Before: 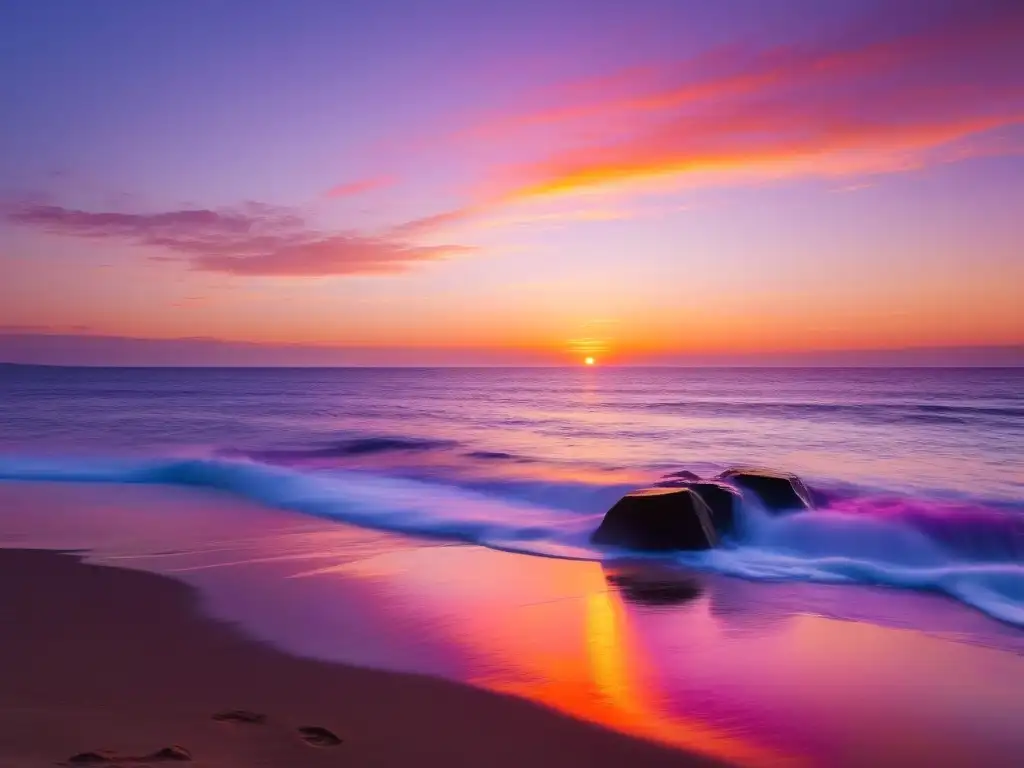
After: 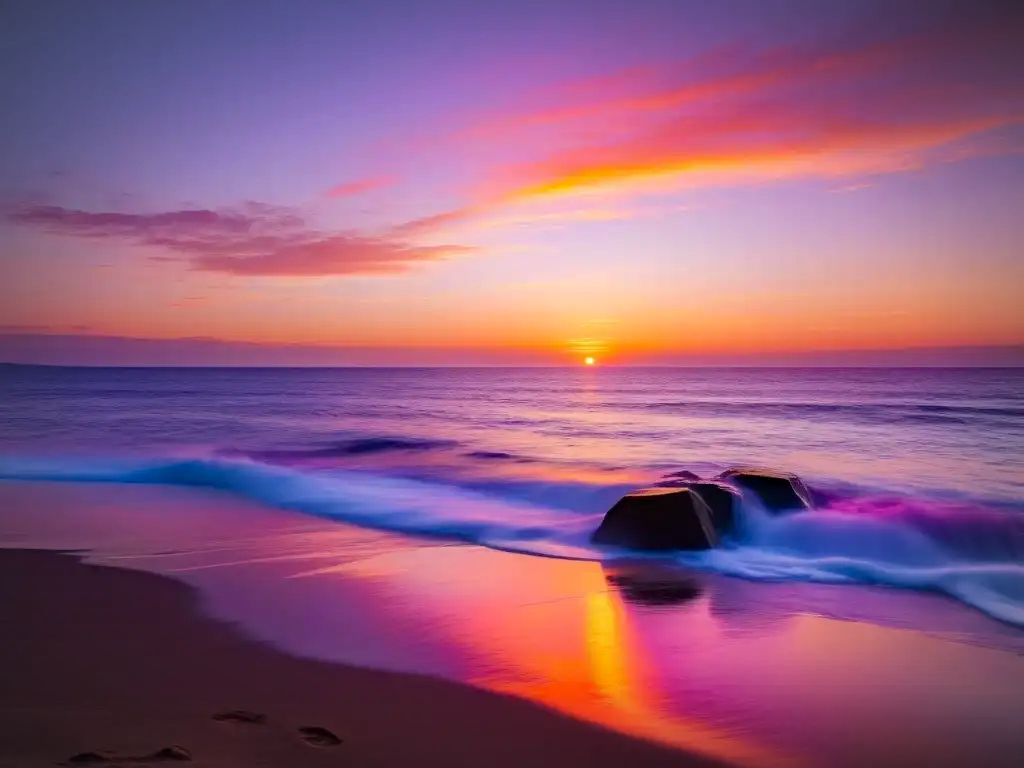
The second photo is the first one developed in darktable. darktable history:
vignetting: fall-off radius 60%, automatic ratio true
haze removal: compatibility mode true, adaptive false
